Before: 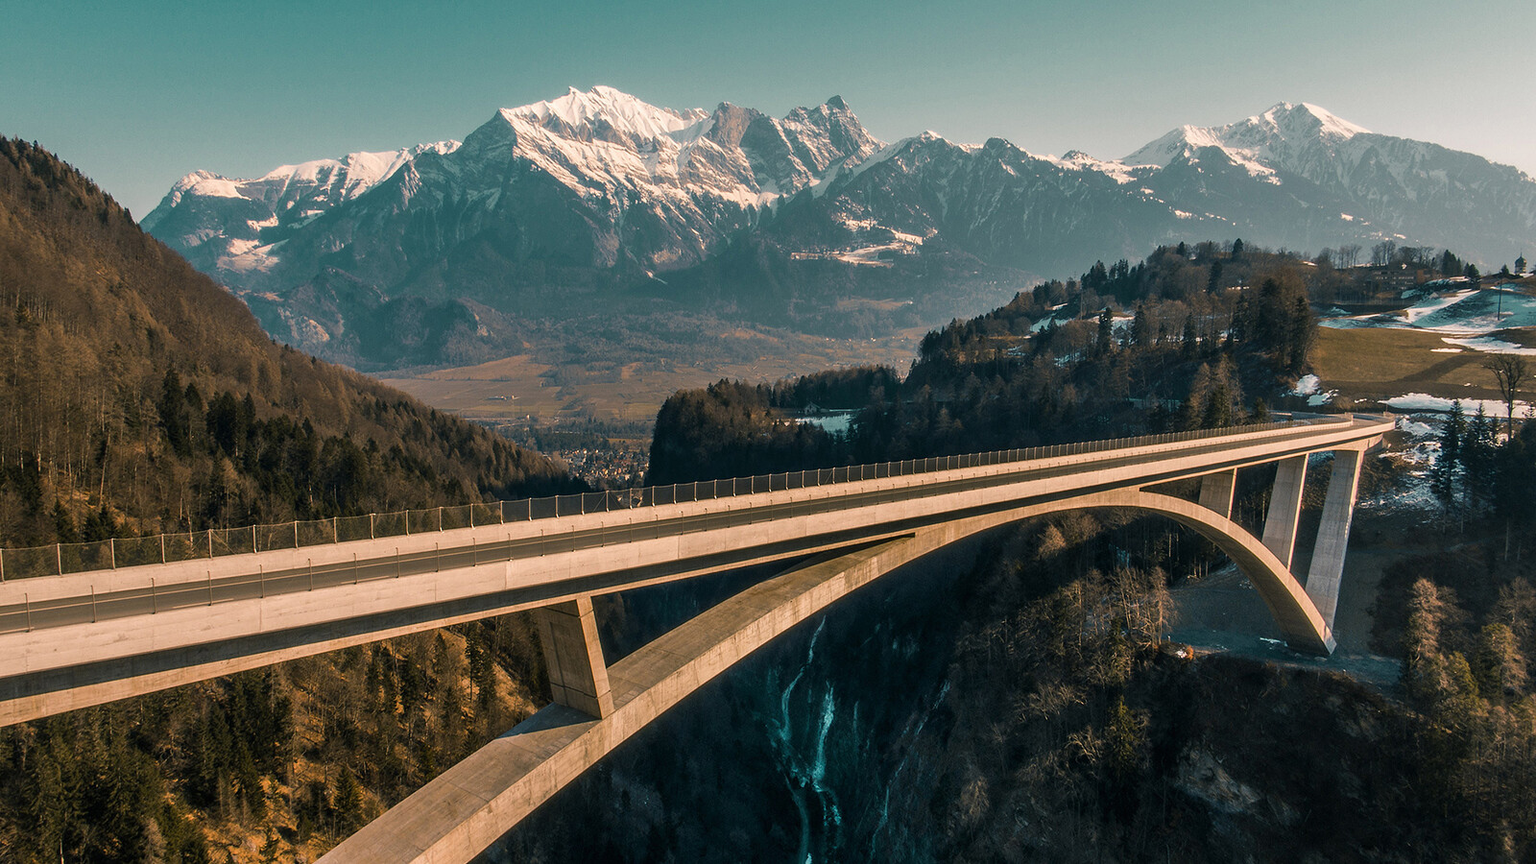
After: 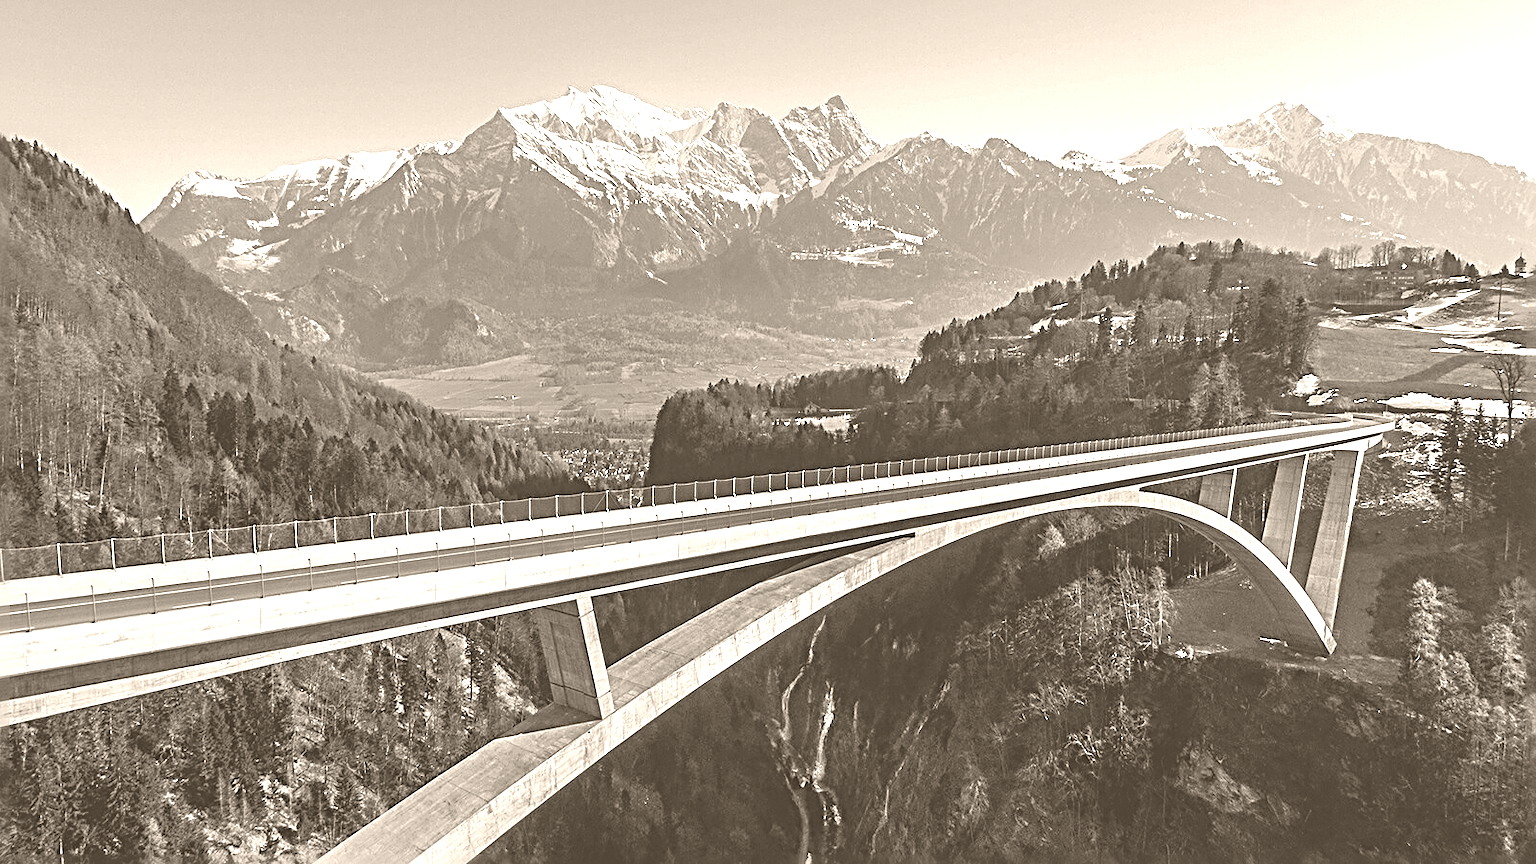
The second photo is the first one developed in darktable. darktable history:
sharpen: radius 3.69, amount 0.928
colorize: hue 34.49°, saturation 35.33%, source mix 100%, version 1
